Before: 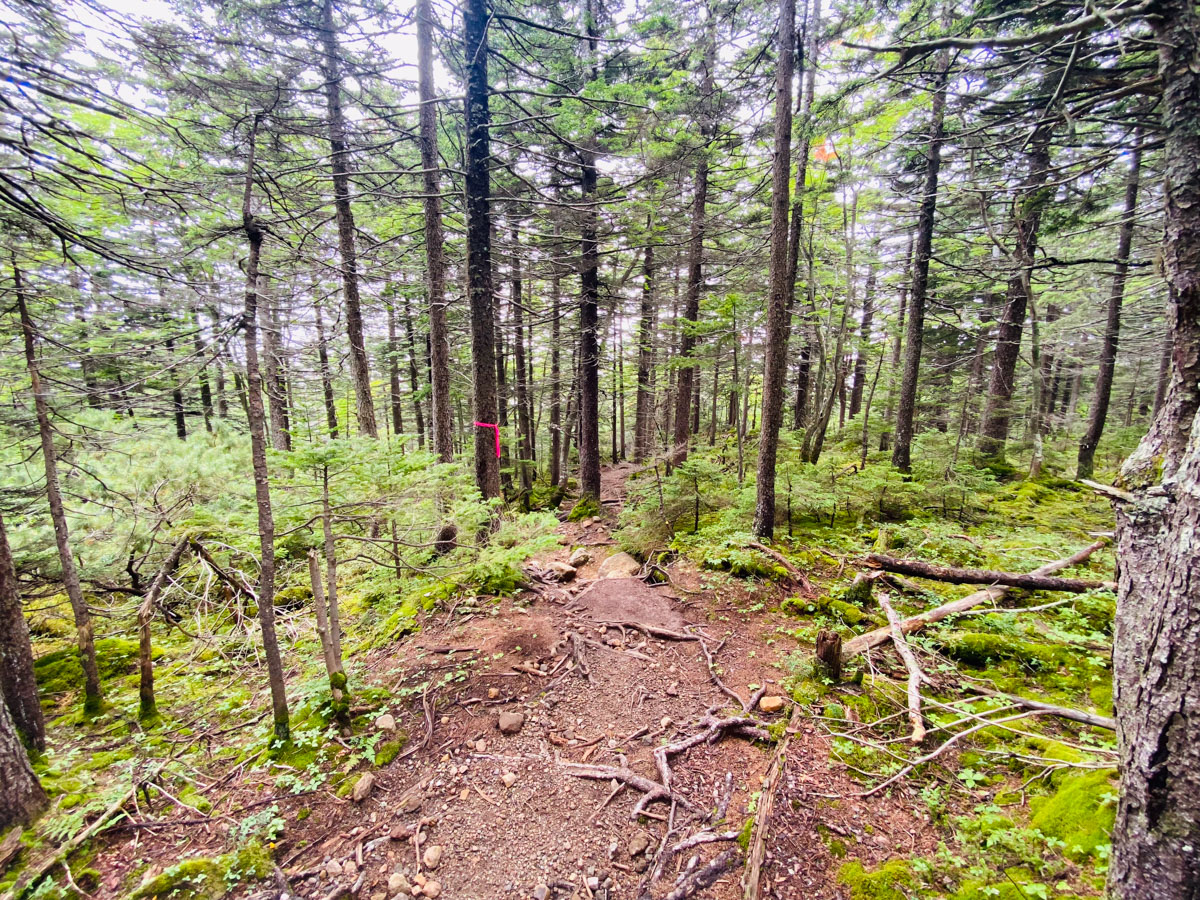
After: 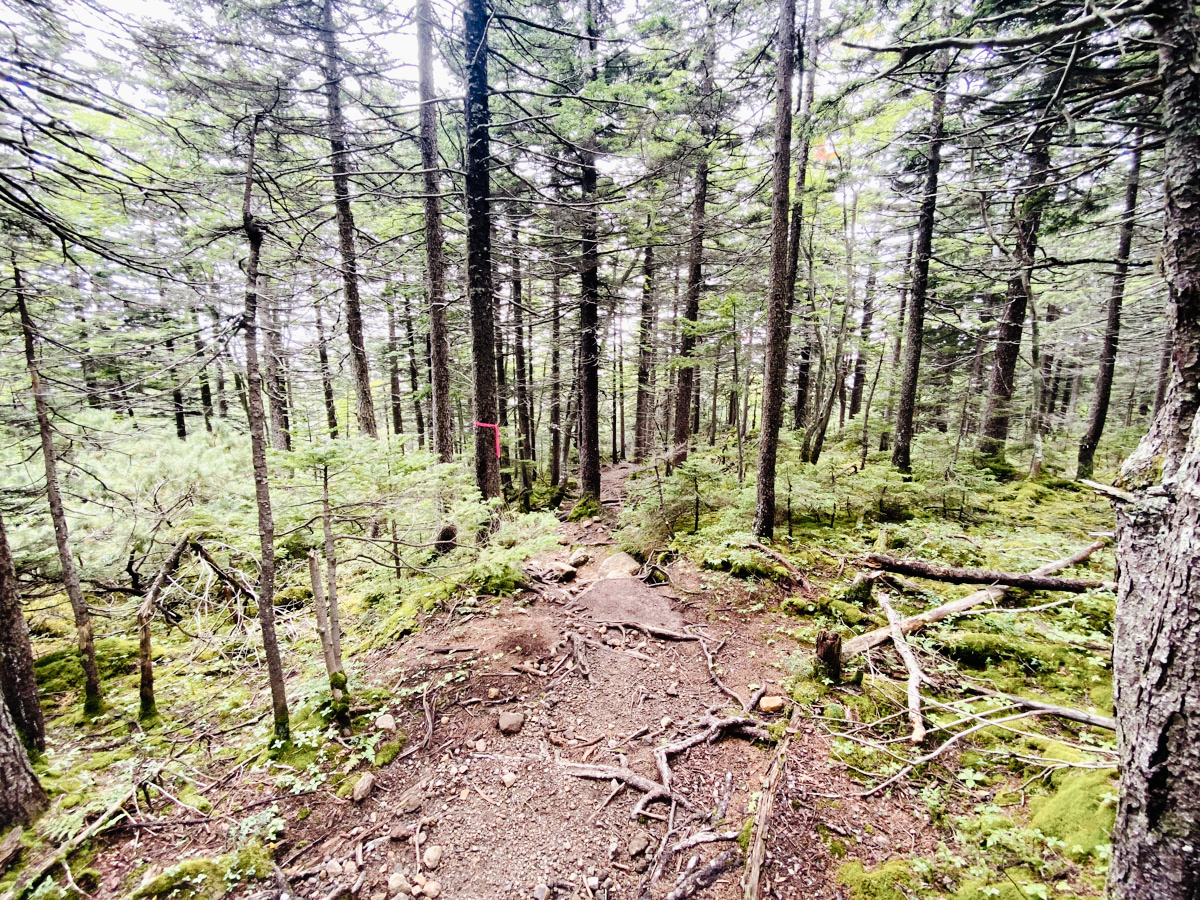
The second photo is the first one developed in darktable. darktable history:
contrast brightness saturation: contrast -0.05, saturation -0.41
exposure: black level correction 0.001, compensate highlight preservation false
tone curve: curves: ch0 [(0, 0) (0.003, 0.003) (0.011, 0.005) (0.025, 0.008) (0.044, 0.012) (0.069, 0.02) (0.1, 0.031) (0.136, 0.047) (0.177, 0.088) (0.224, 0.141) (0.277, 0.222) (0.335, 0.32) (0.399, 0.422) (0.468, 0.523) (0.543, 0.621) (0.623, 0.715) (0.709, 0.796) (0.801, 0.88) (0.898, 0.962) (1, 1)], preserve colors none
tone equalizer: on, module defaults
